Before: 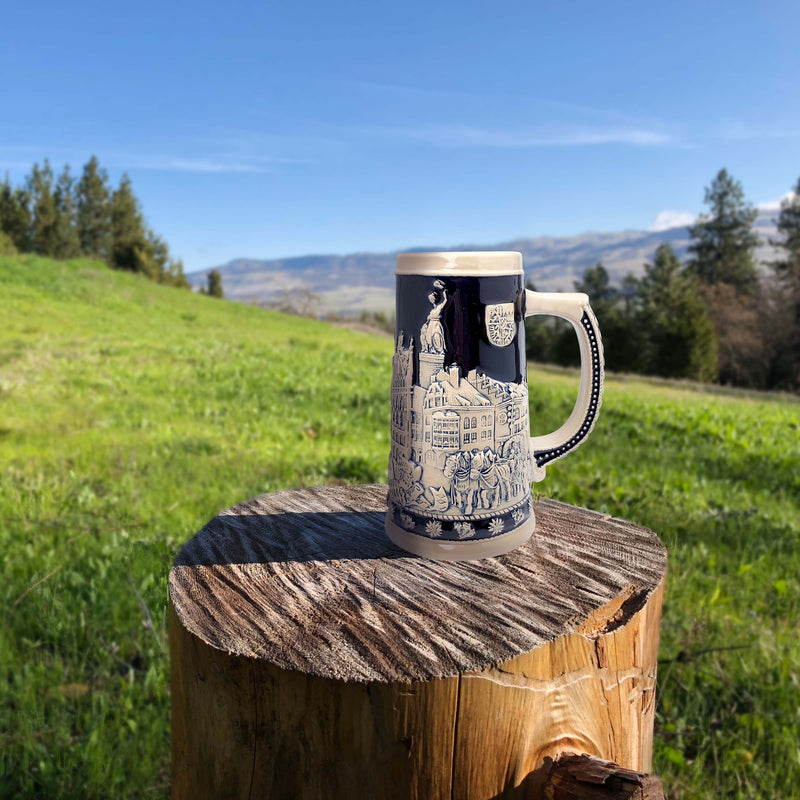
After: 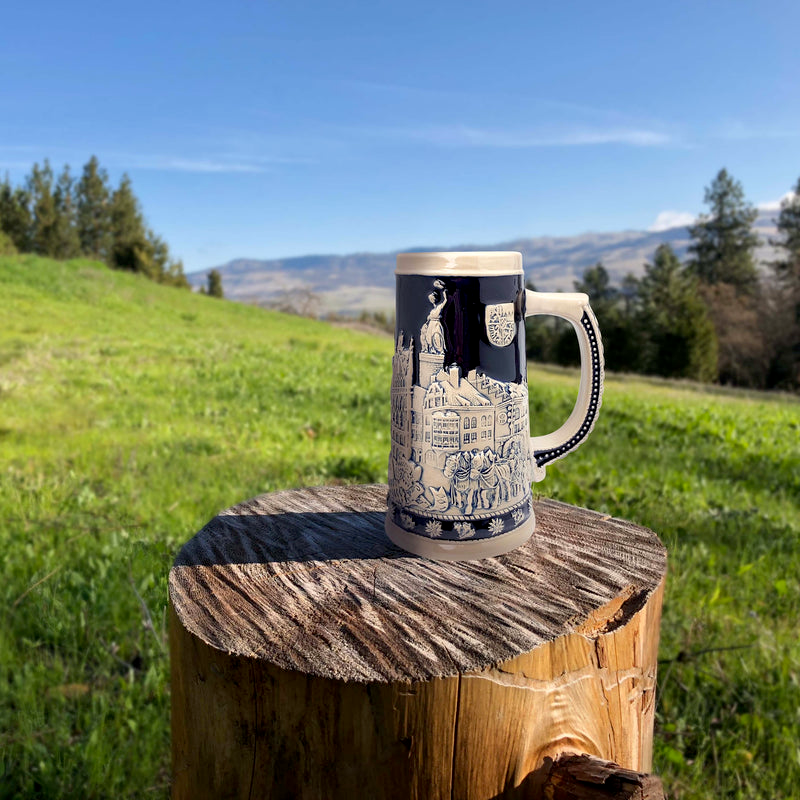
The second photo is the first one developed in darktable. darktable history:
exposure: black level correction 0.004, exposure 0.014 EV, compensate highlight preservation false
white balance: red 1.009, blue 0.985
